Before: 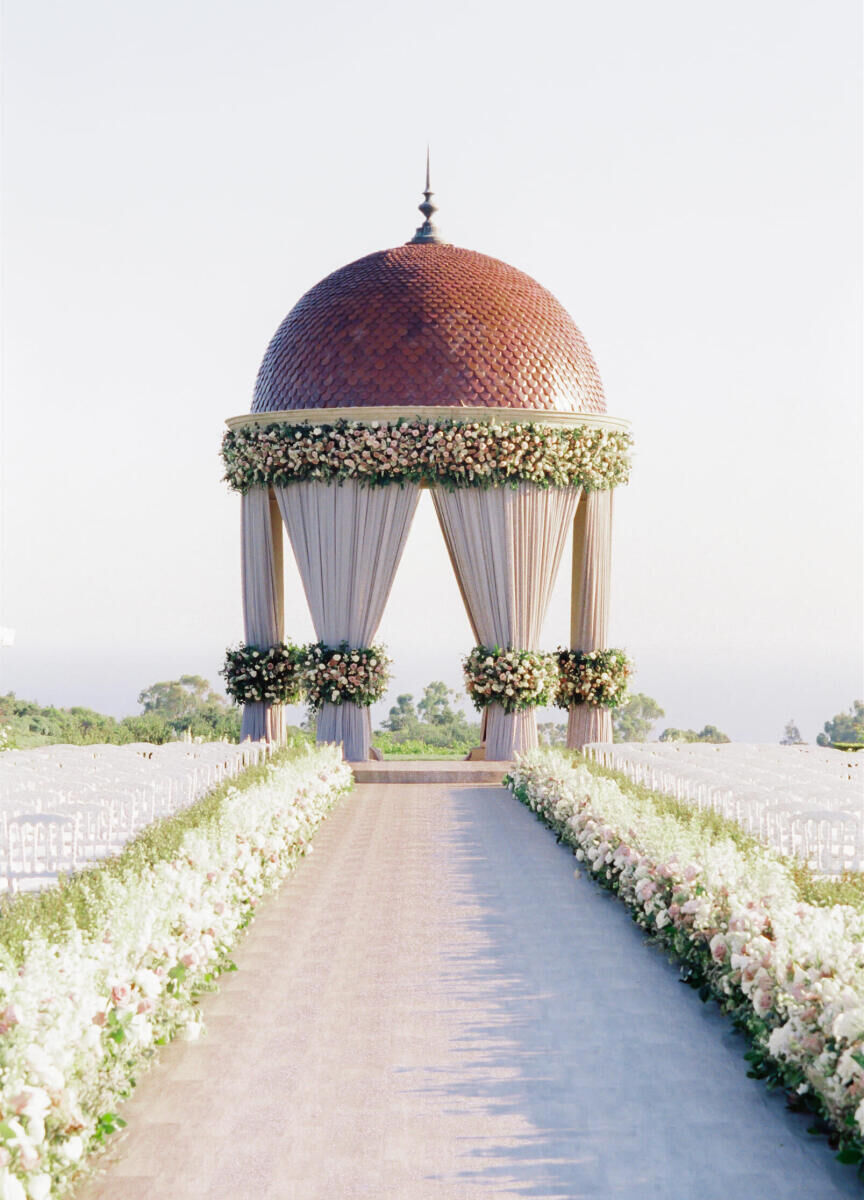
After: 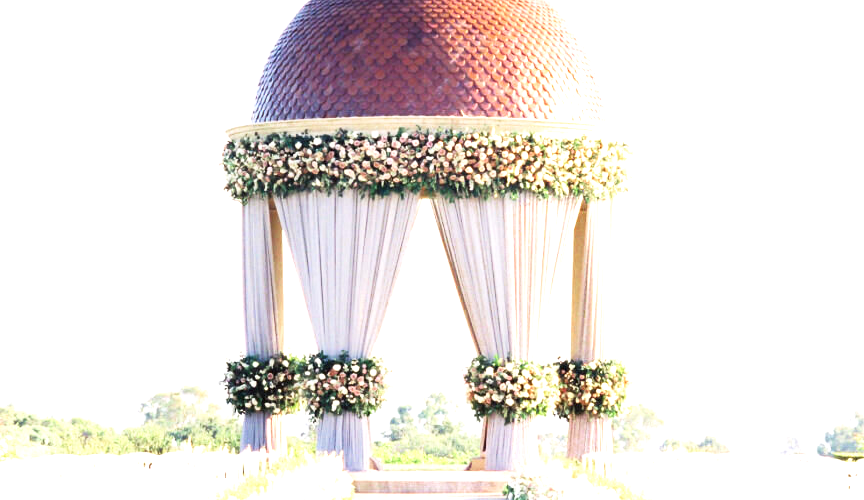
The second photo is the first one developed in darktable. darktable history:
base curve: curves: ch0 [(0, 0) (0.495, 0.917) (1, 1)], preserve colors none
shadows and highlights: shadows -11.3, white point adjustment 4, highlights 27.14
crop and rotate: top 24.249%, bottom 34.041%
